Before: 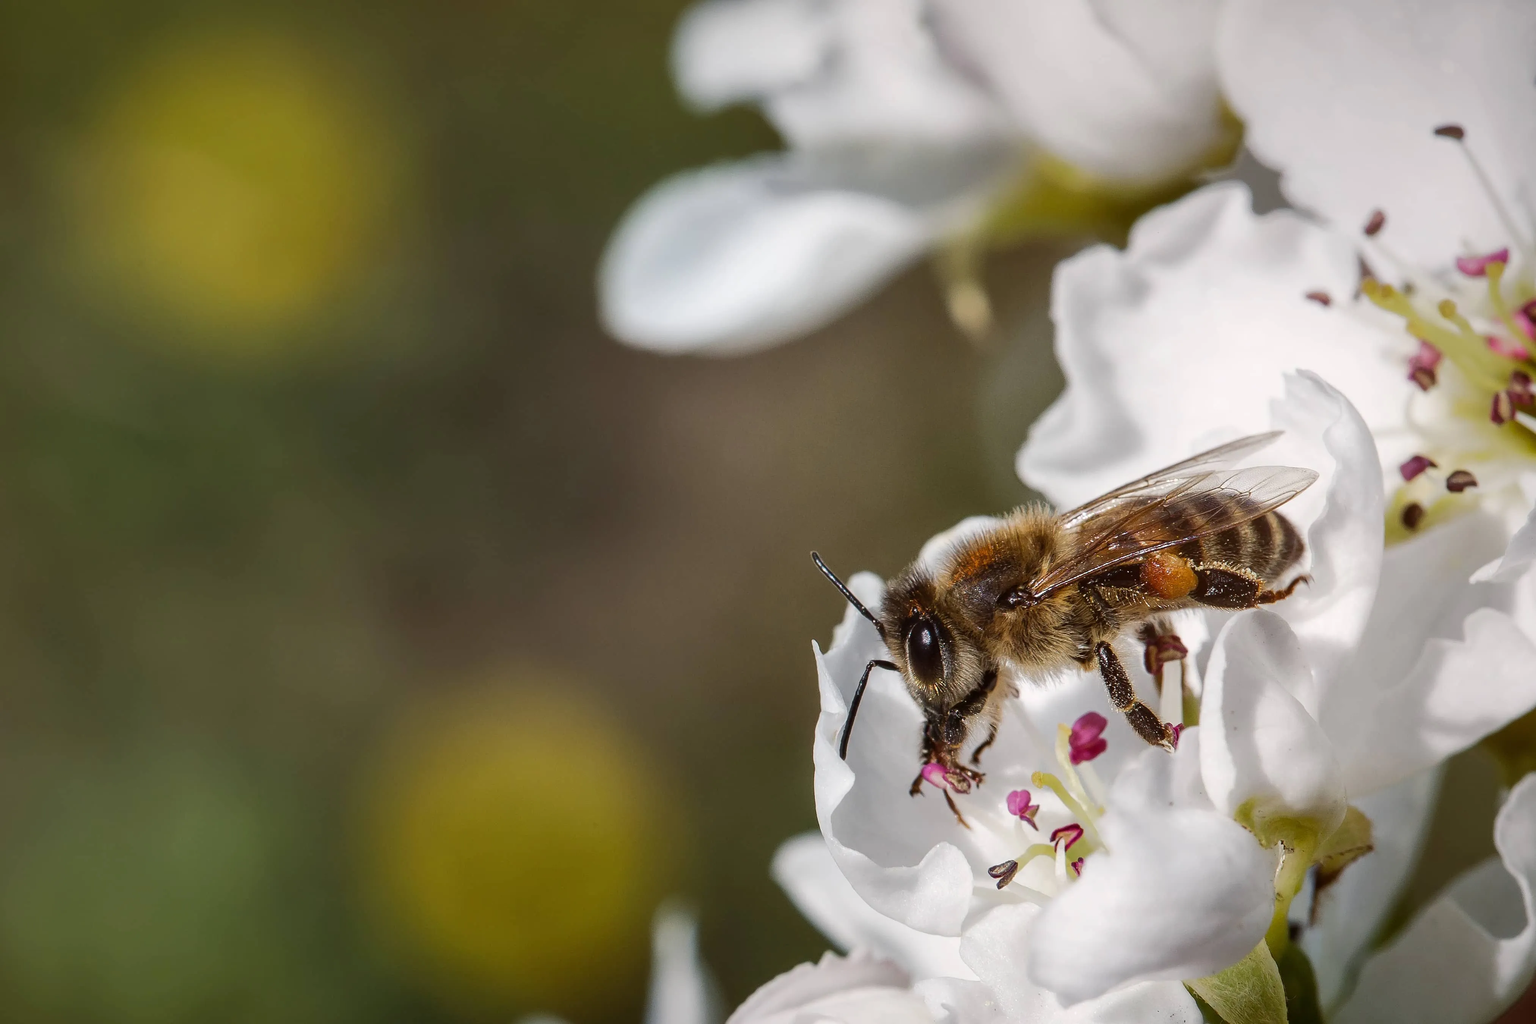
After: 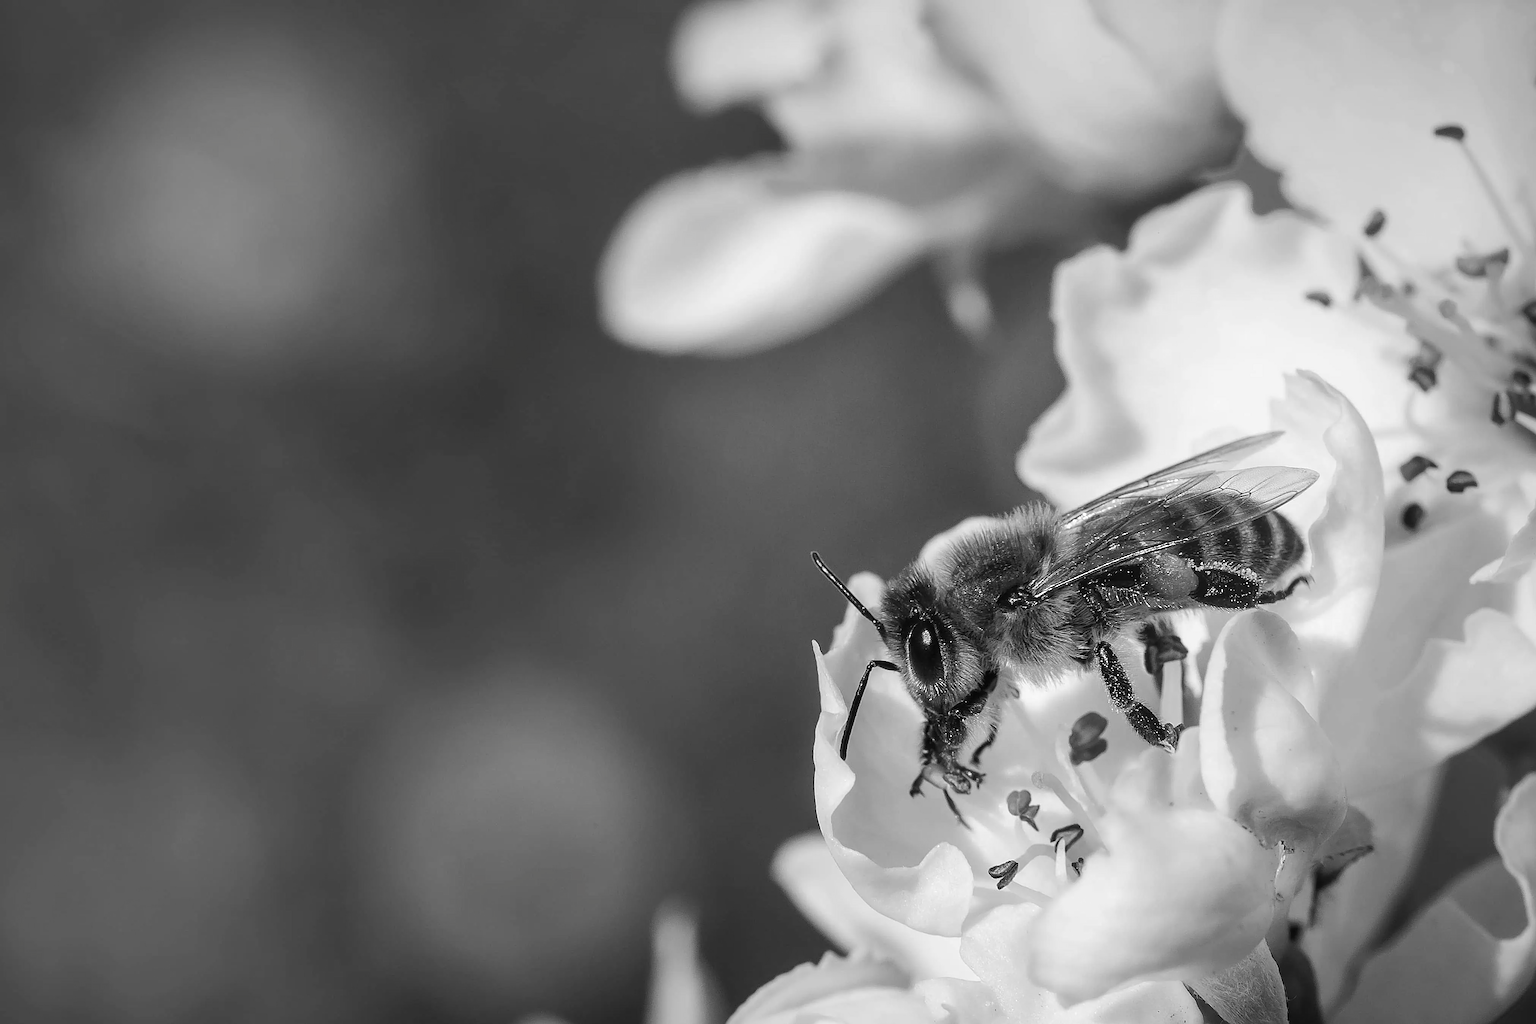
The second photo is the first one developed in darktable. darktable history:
contrast brightness saturation: saturation -0.999
sharpen: on, module defaults
